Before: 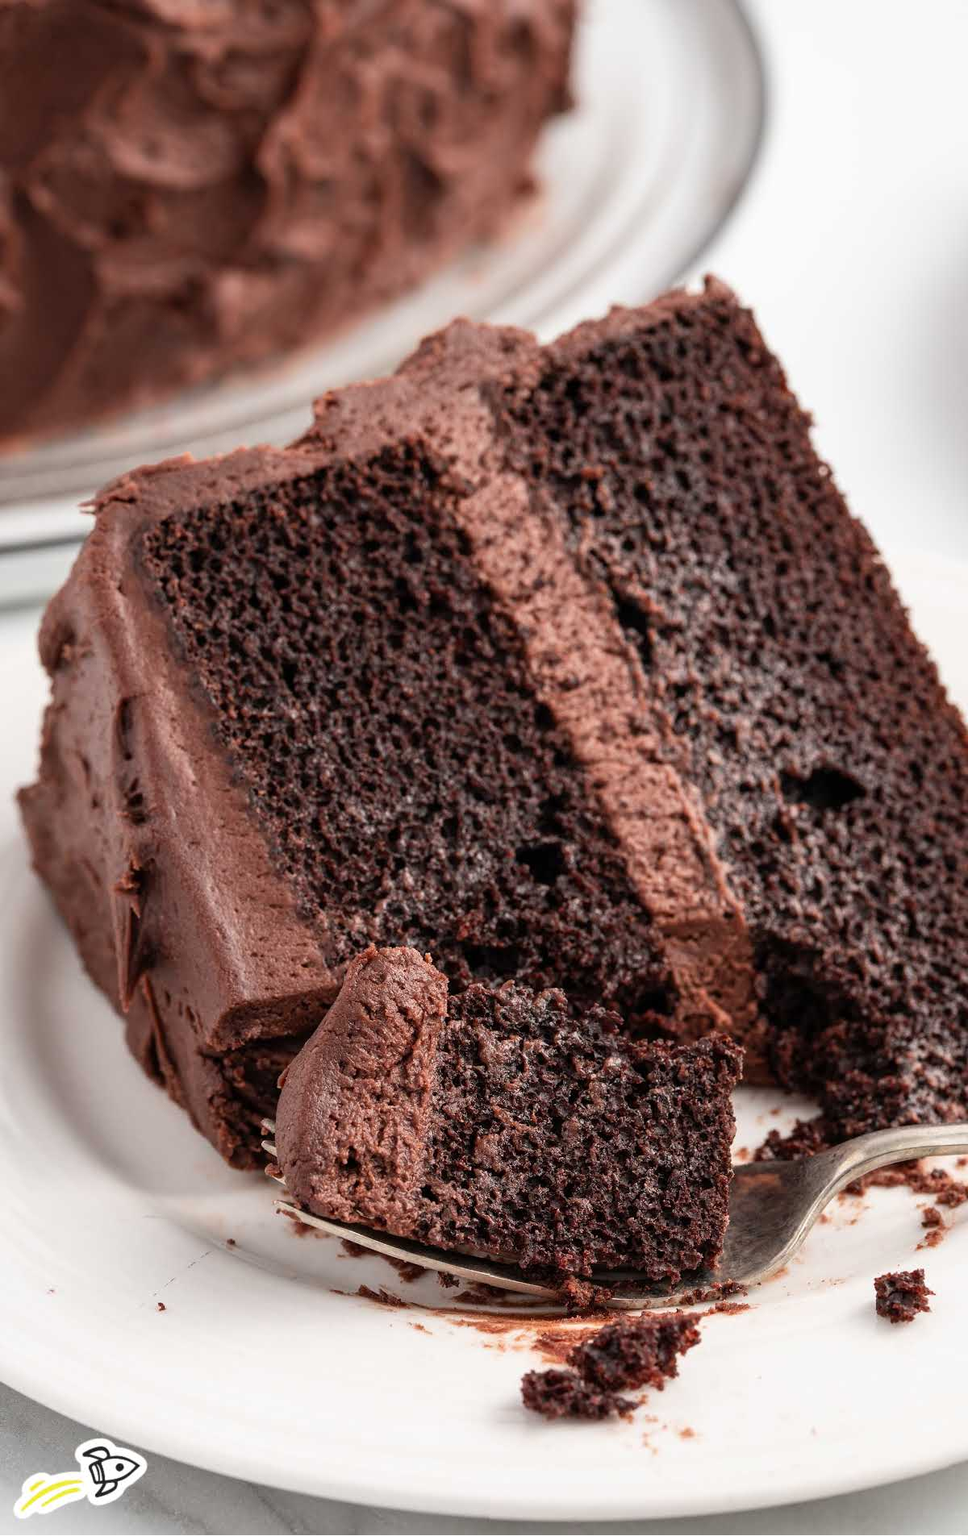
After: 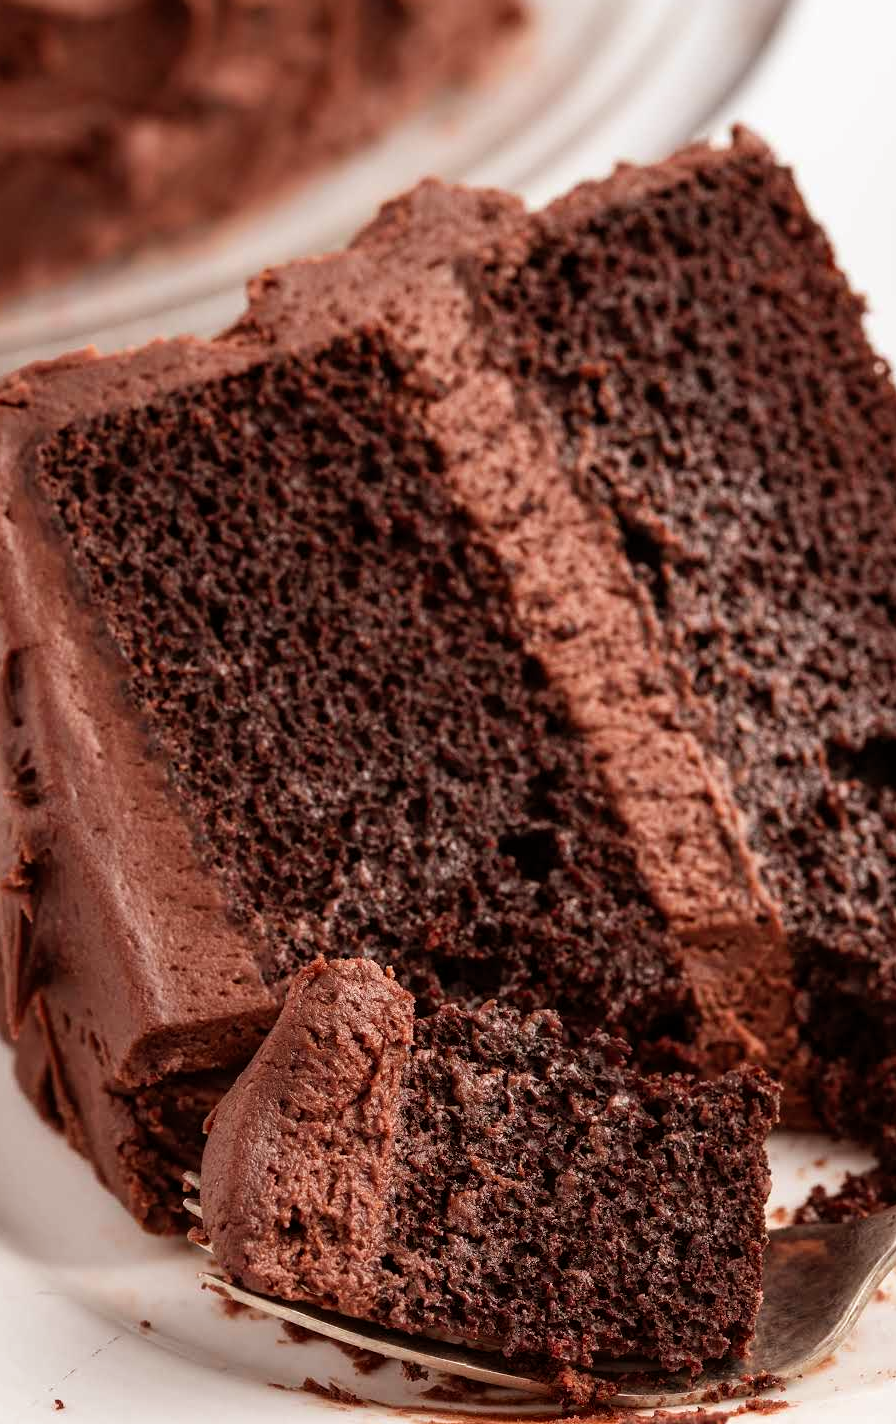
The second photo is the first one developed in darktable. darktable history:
rgb levels: mode RGB, independent channels, levels [[0, 0.5, 1], [0, 0.521, 1], [0, 0.536, 1]]
crop and rotate: left 11.831%, top 11.346%, right 13.429%, bottom 13.899%
